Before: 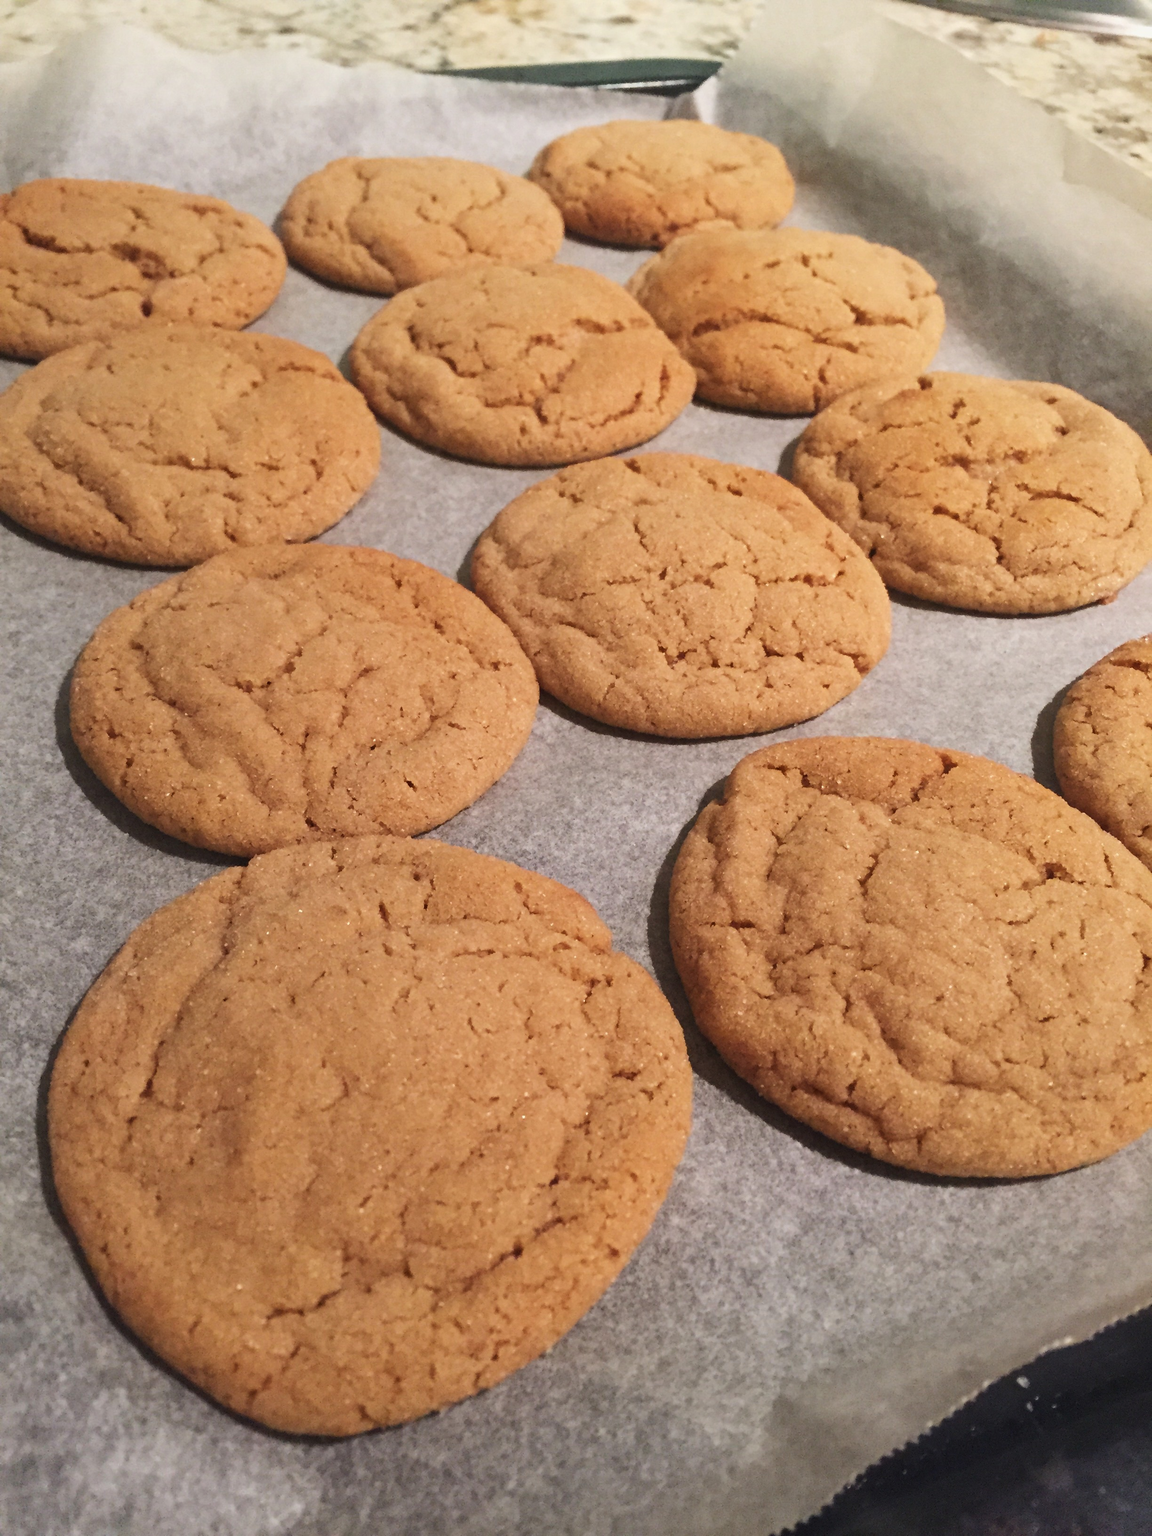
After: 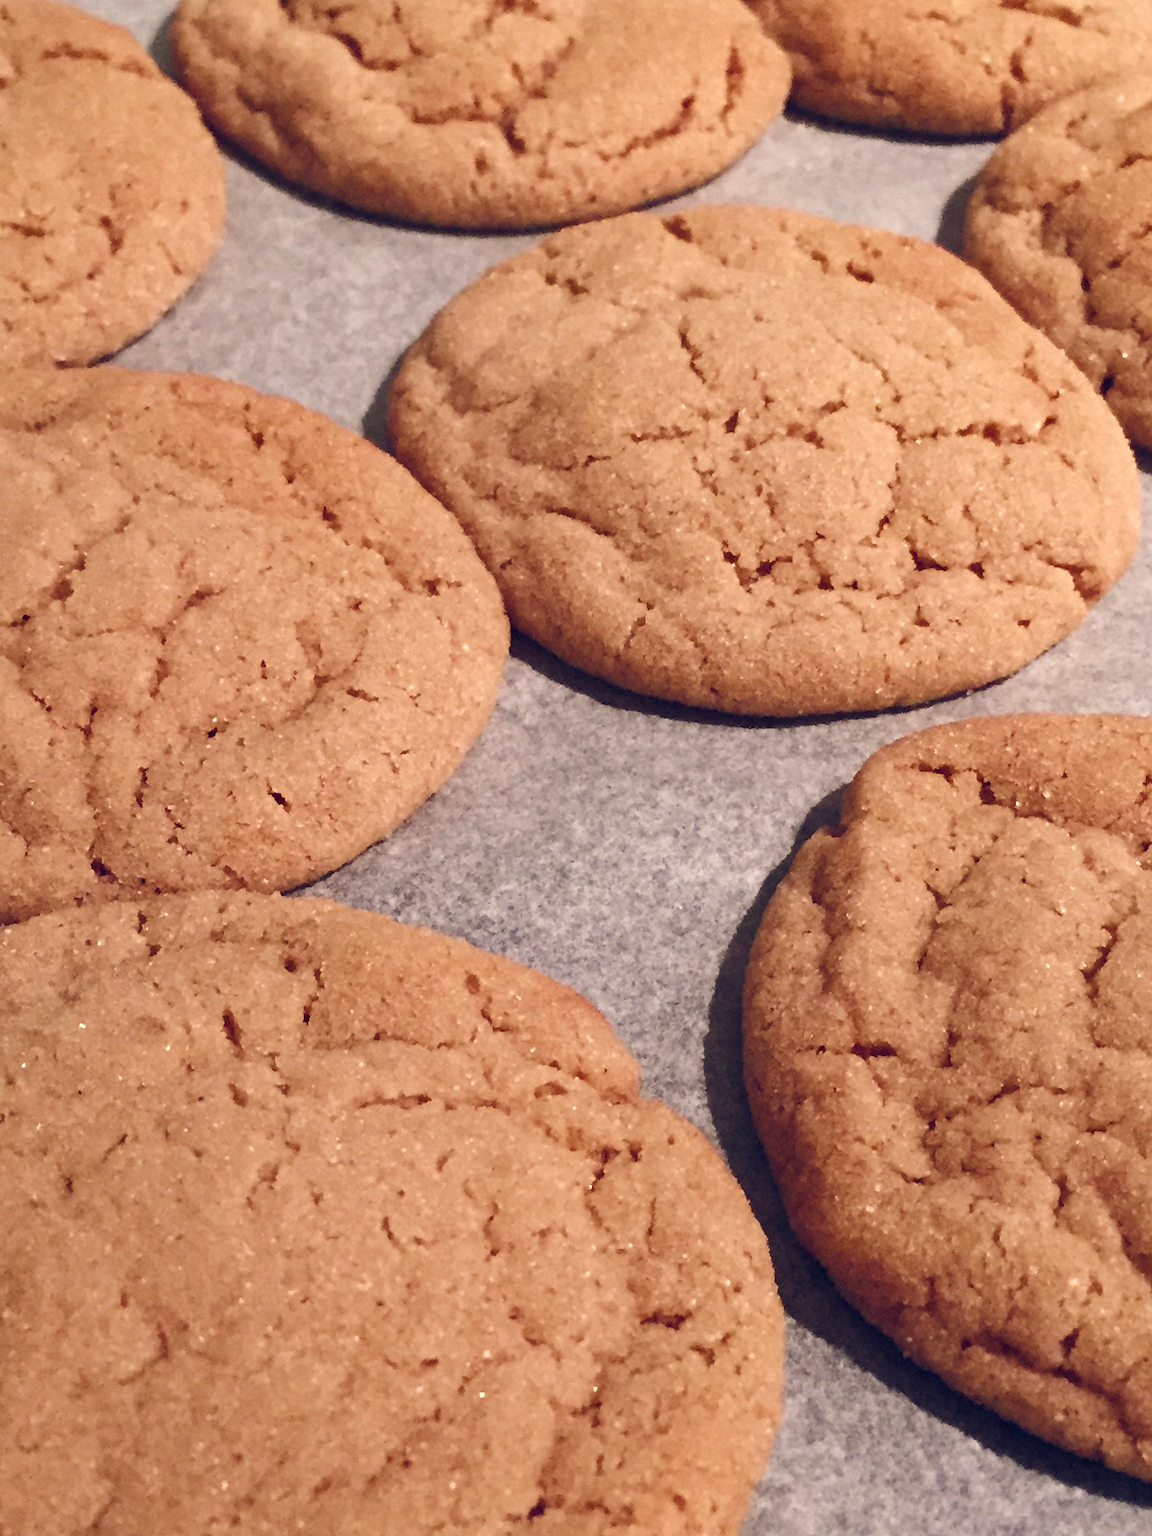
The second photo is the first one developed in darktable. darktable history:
color balance rgb: highlights gain › chroma 2.94%, highlights gain › hue 60.57°, global offset › chroma 0.25%, global offset › hue 256.52°, perceptual saturation grading › global saturation 20%, perceptual saturation grading › highlights -50%, perceptual saturation grading › shadows 30%, contrast 15%
crop and rotate: left 22.13%, top 22.054%, right 22.026%, bottom 22.102%
